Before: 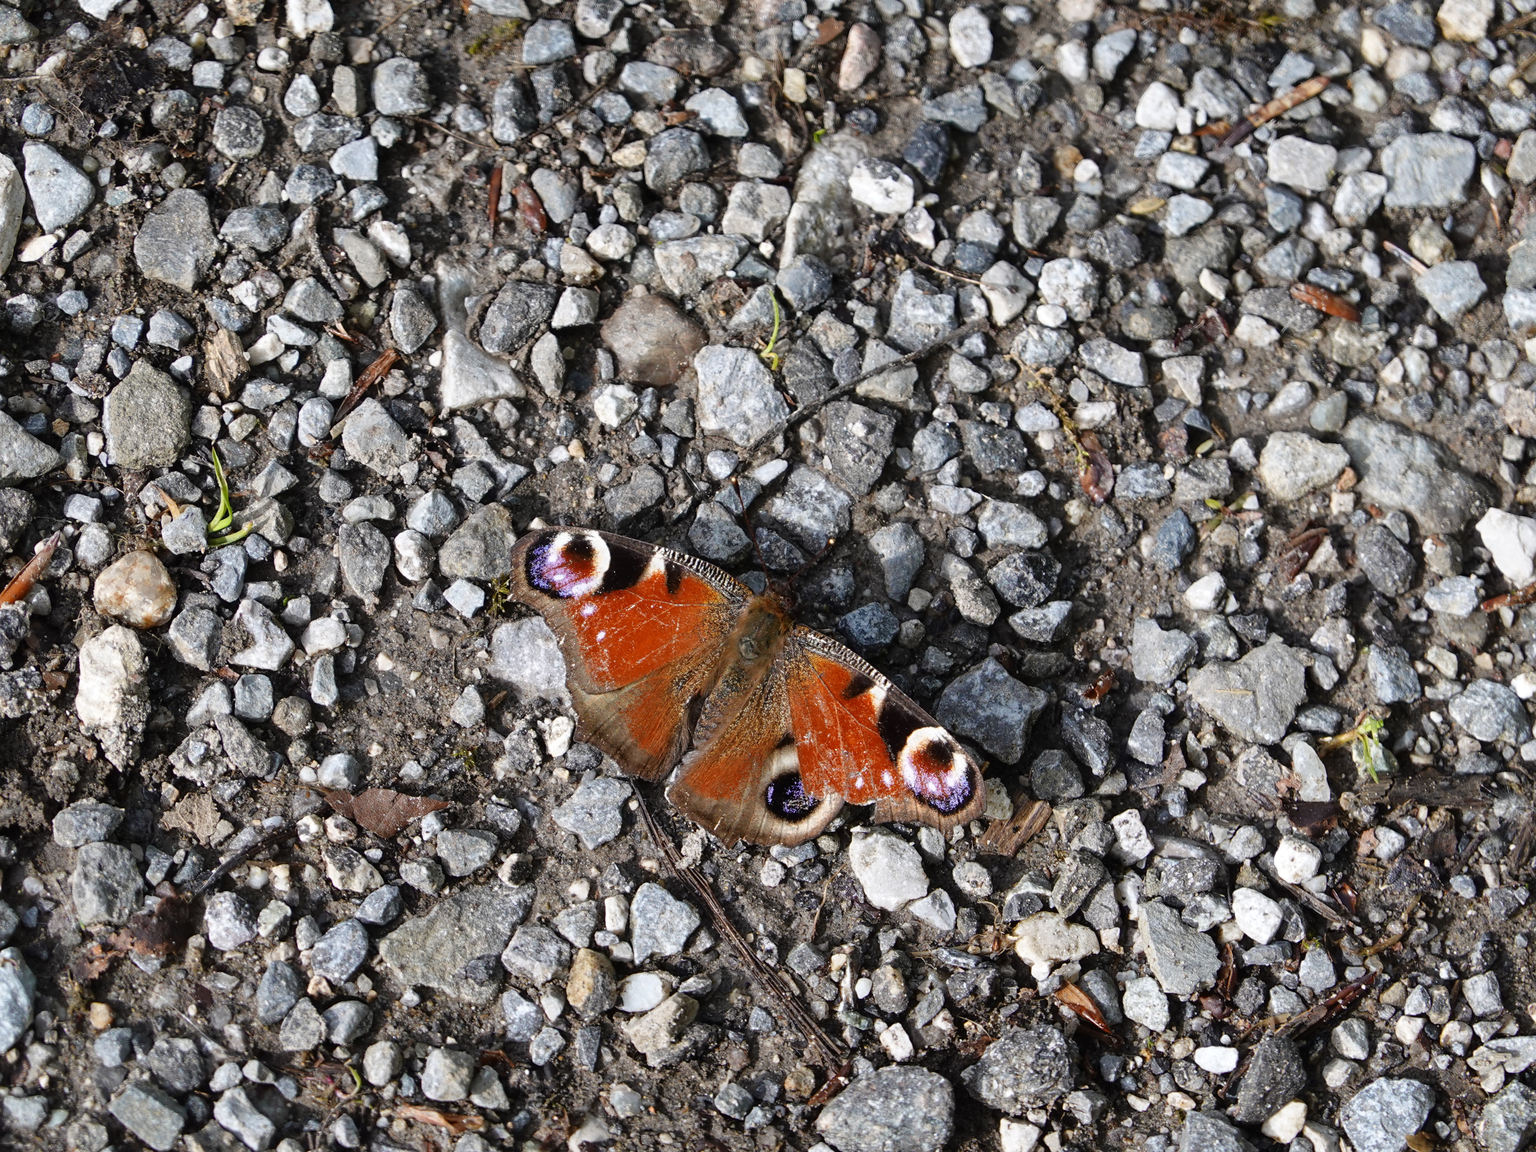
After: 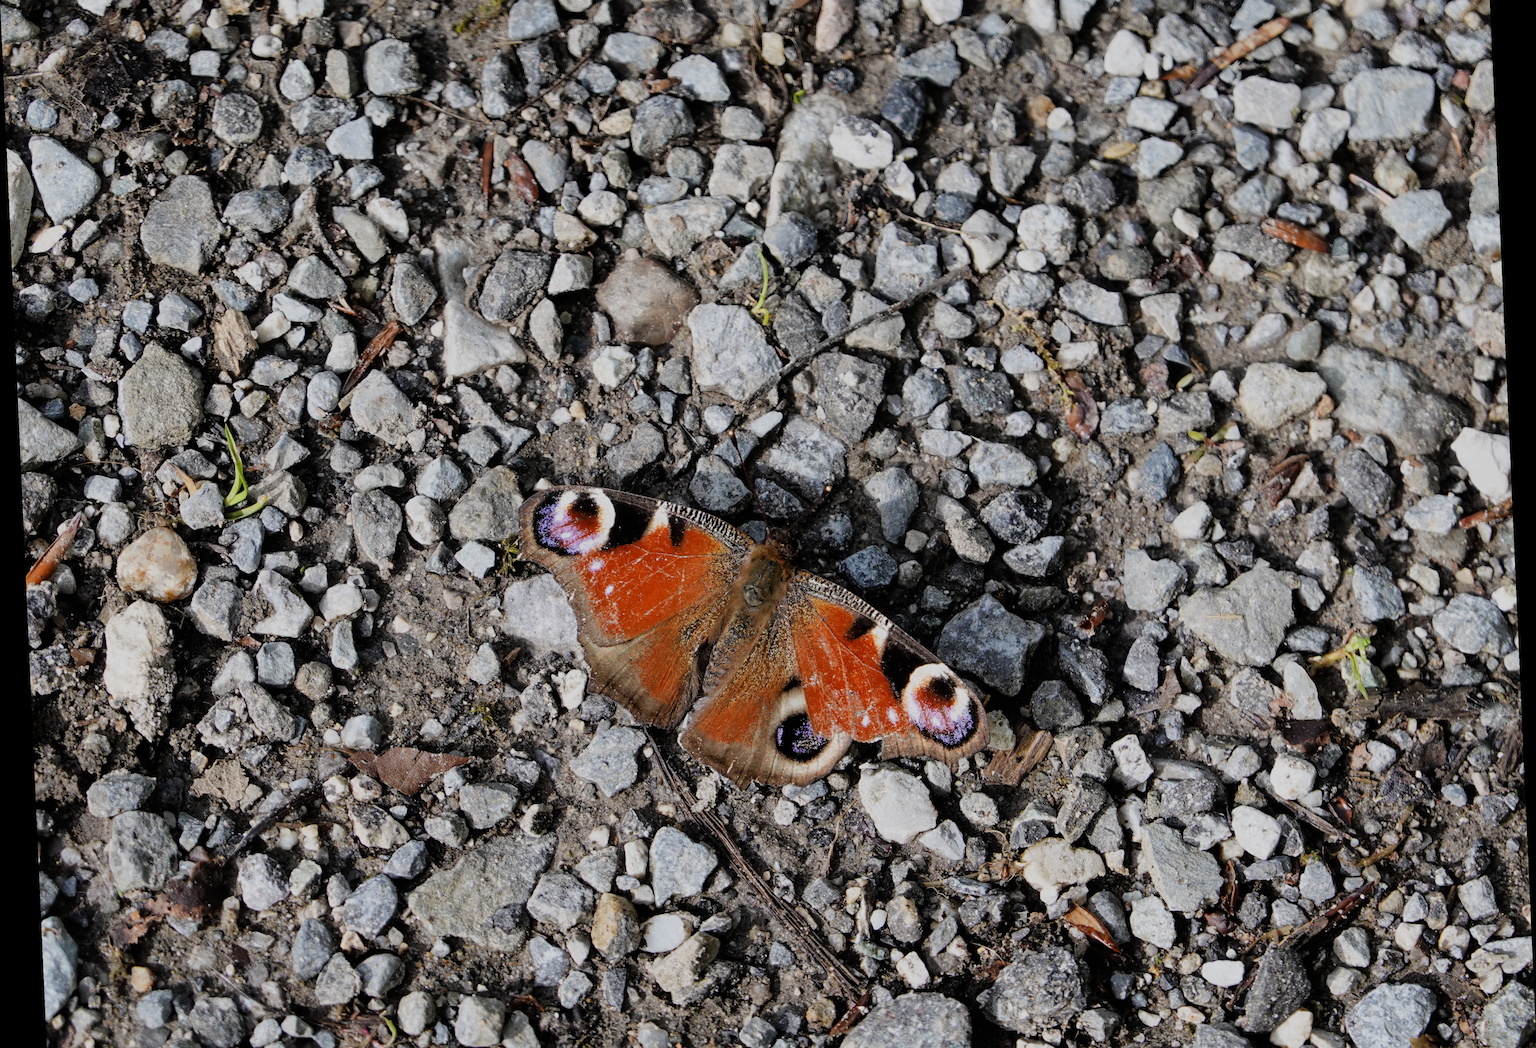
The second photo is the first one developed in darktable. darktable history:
filmic rgb: black relative exposure -7.65 EV, white relative exposure 4.56 EV, hardness 3.61
rotate and perspective: rotation -2.56°, automatic cropping off
crop and rotate: top 5.609%, bottom 5.609%
